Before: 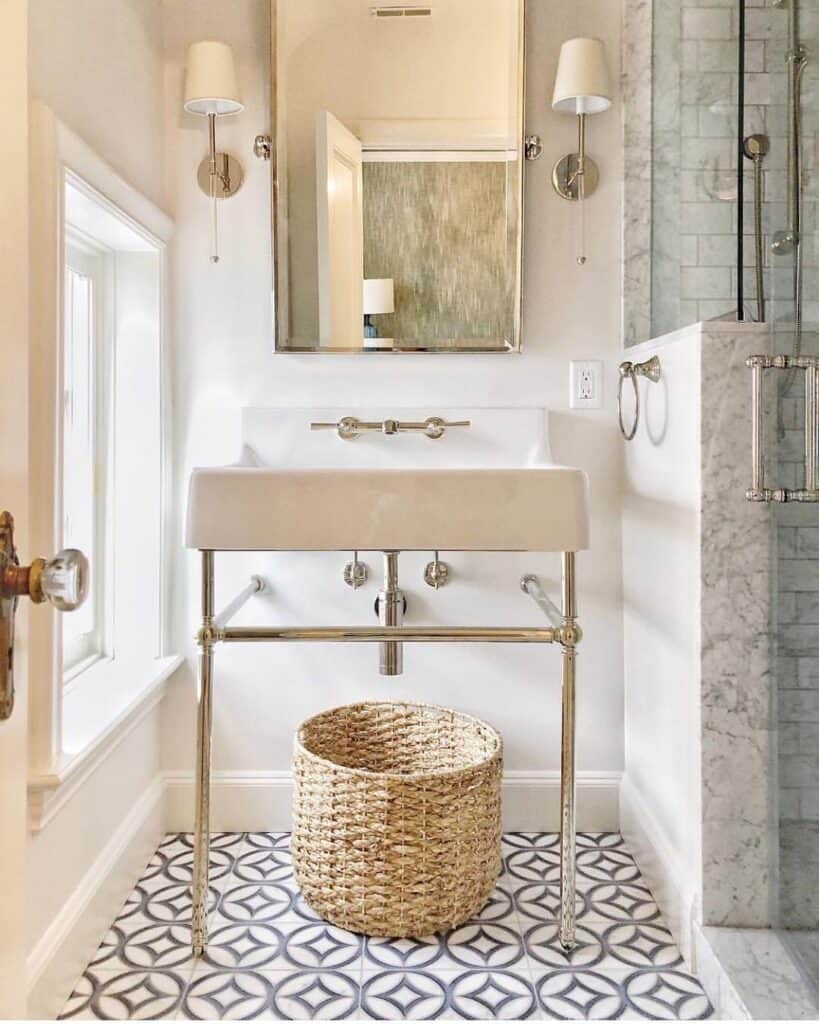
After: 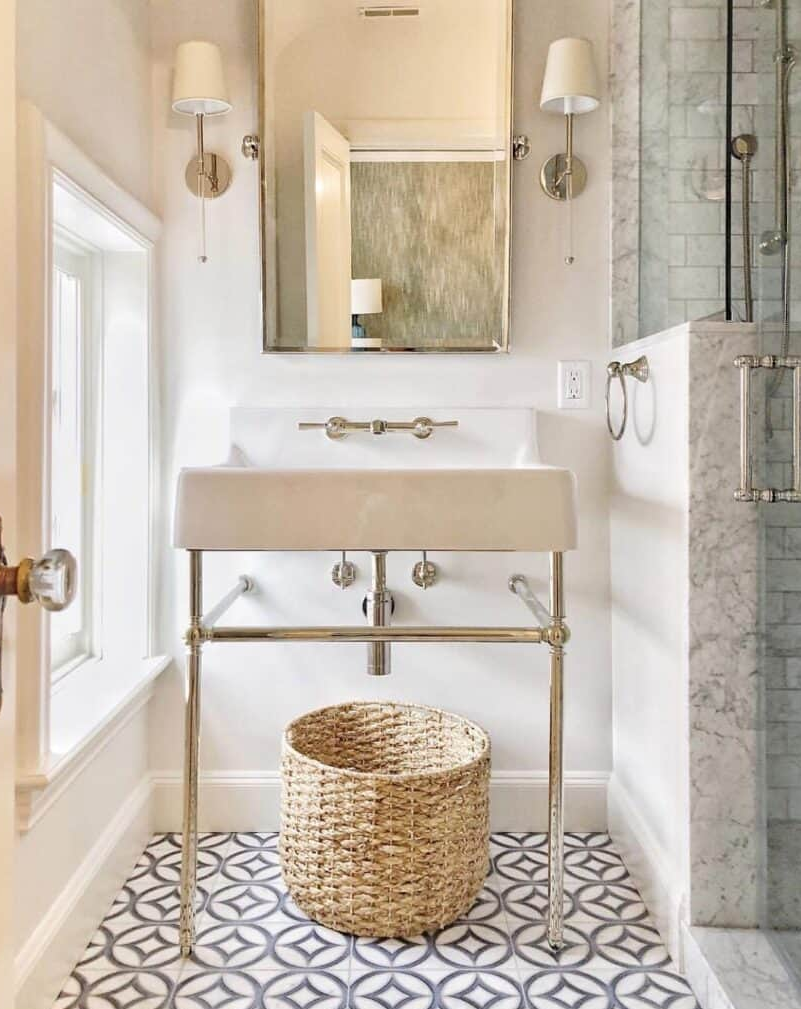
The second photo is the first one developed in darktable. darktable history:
crop and rotate: left 1.502%, right 0.619%, bottom 1.443%
exposure: compensate highlight preservation false
